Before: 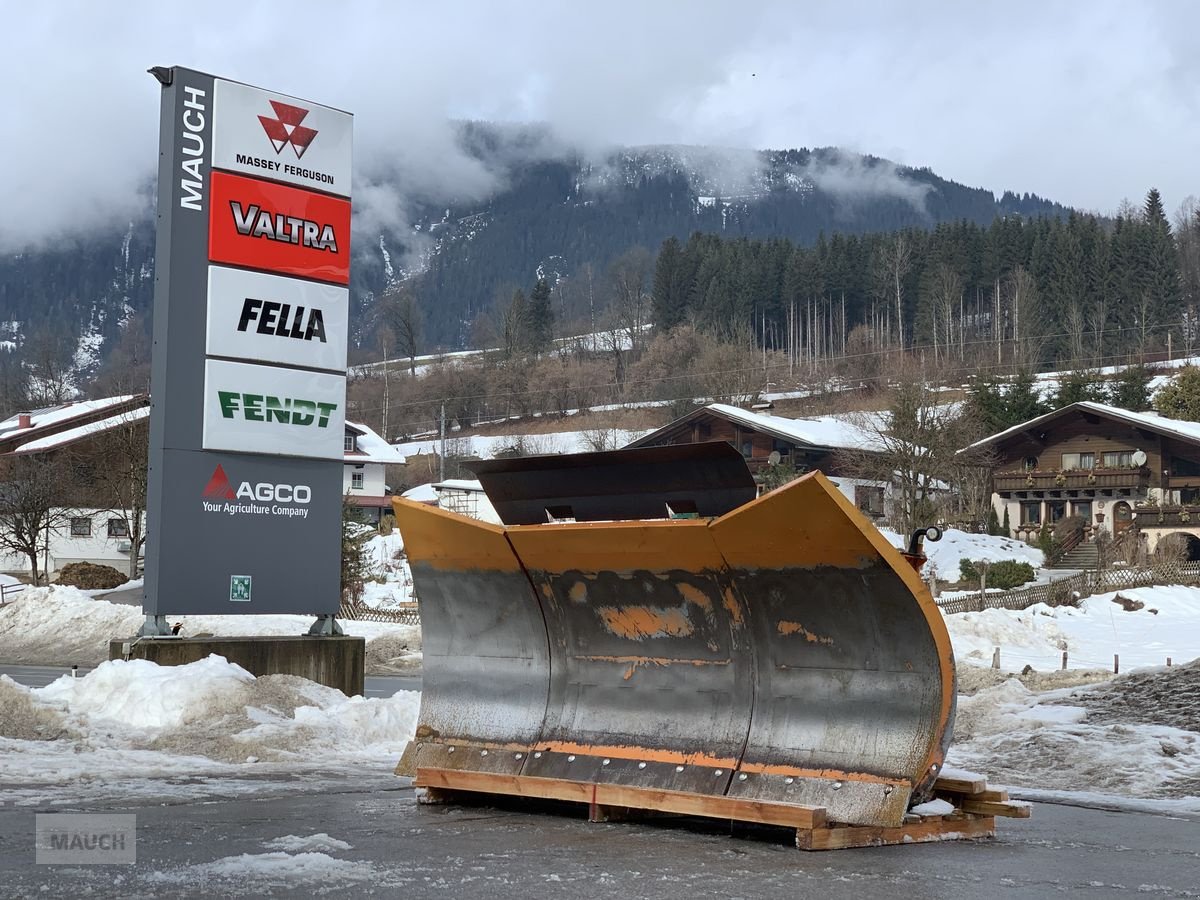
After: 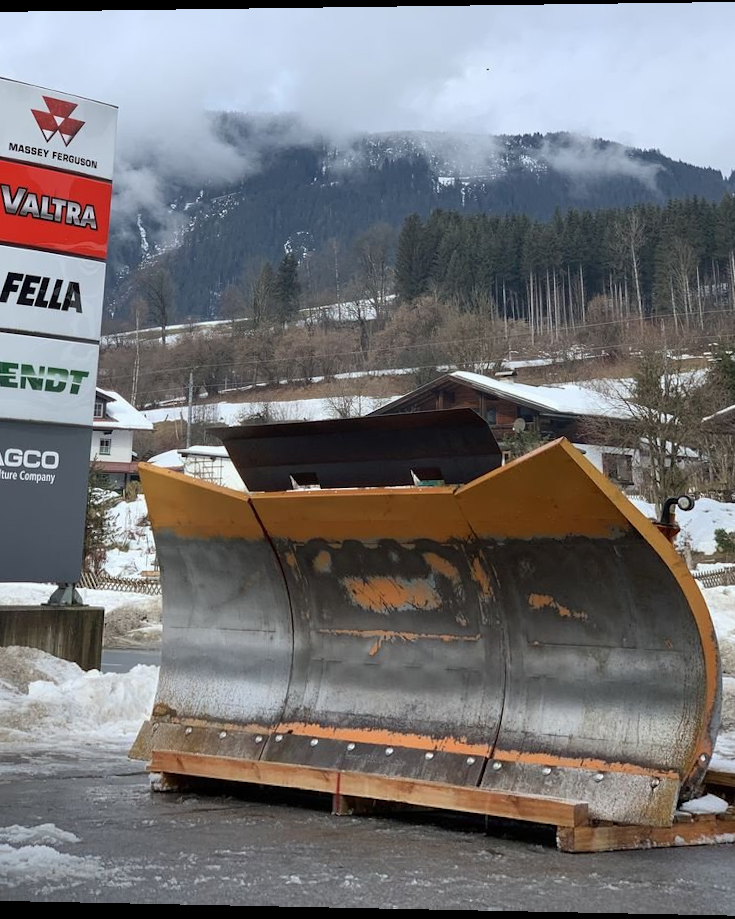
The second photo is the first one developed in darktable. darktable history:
rotate and perspective: rotation 0.128°, lens shift (vertical) -0.181, lens shift (horizontal) -0.044, shear 0.001, automatic cropping off
crop and rotate: left 22.516%, right 21.234%
